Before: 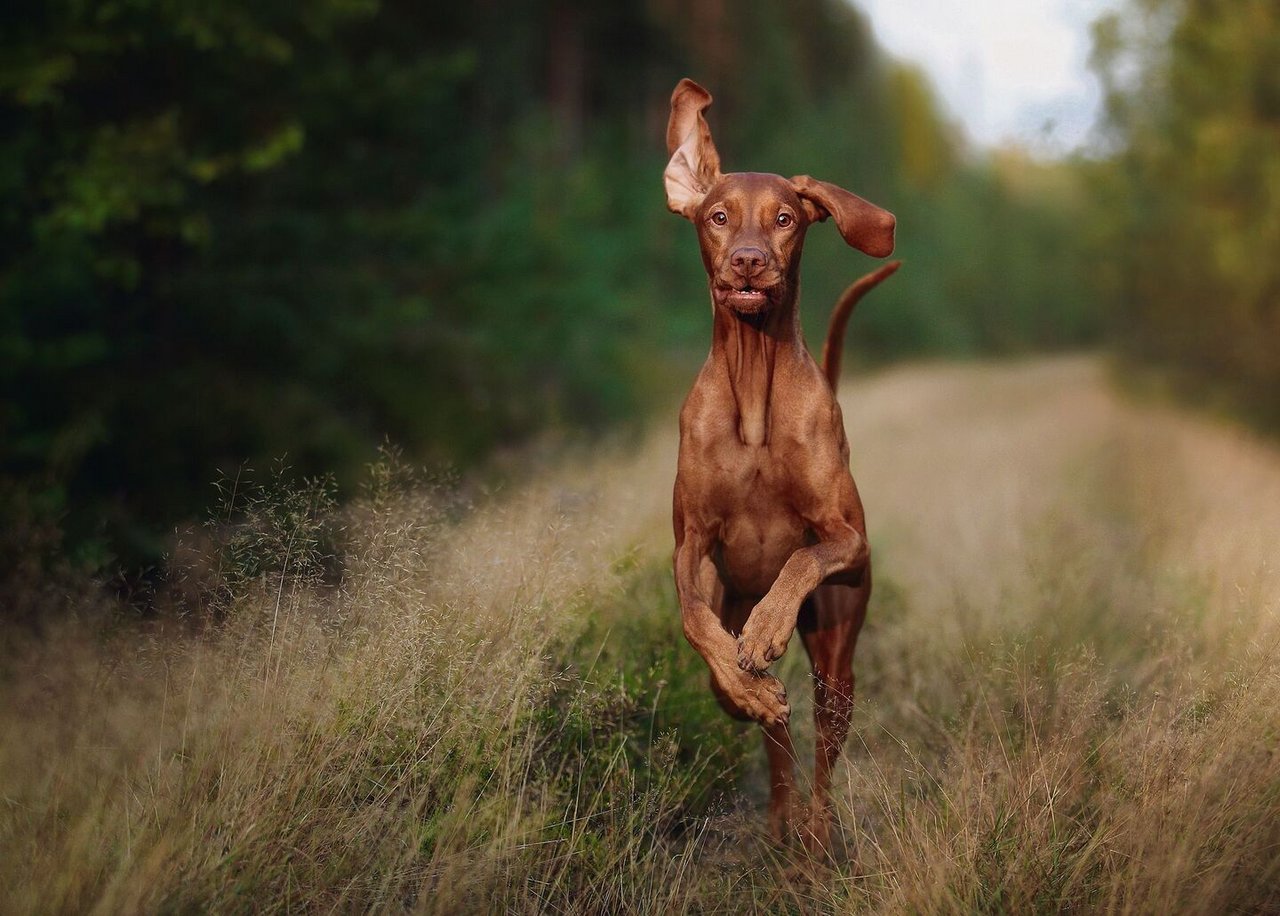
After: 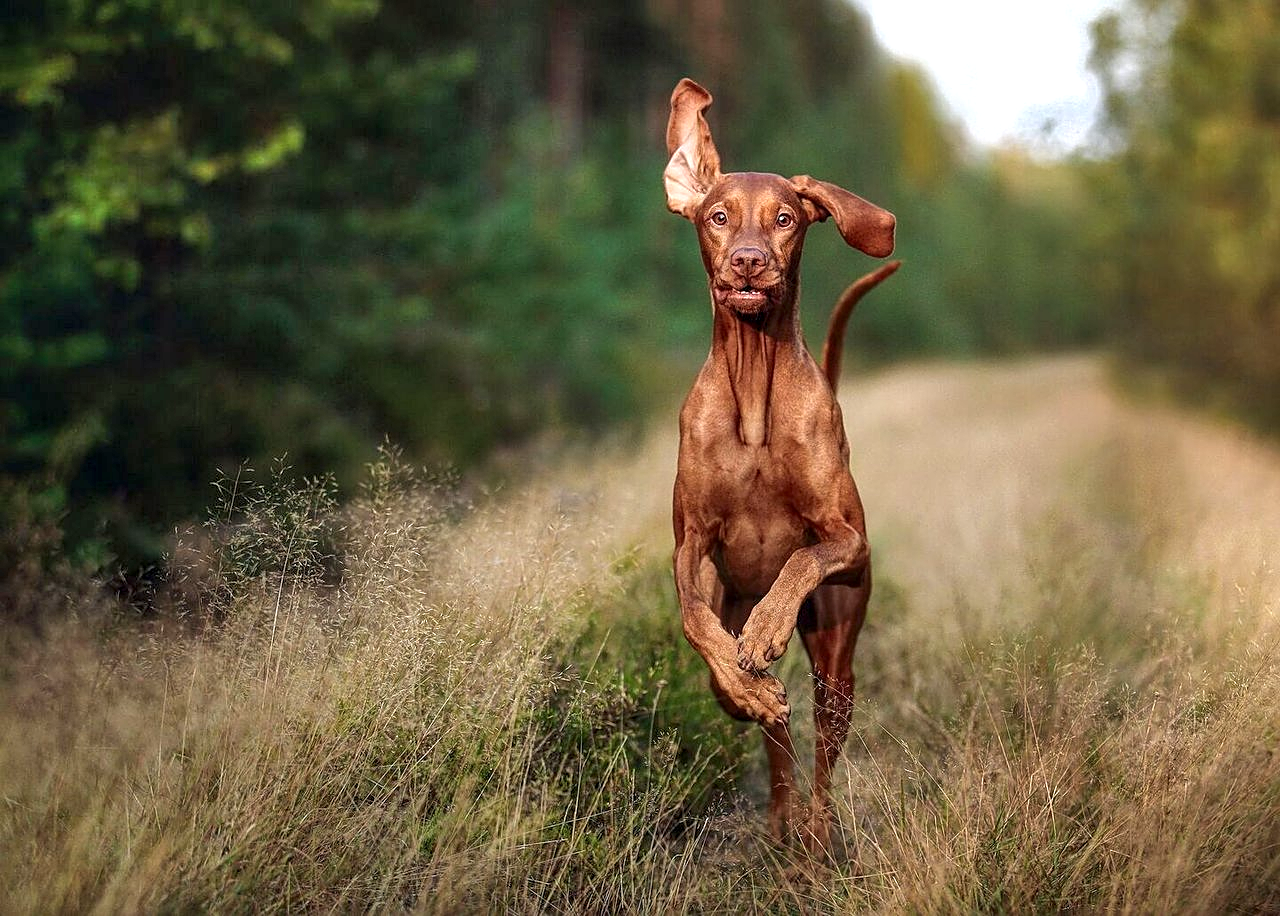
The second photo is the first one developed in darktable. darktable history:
exposure: black level correction 0.001, exposure 0.498 EV, compensate exposure bias true, compensate highlight preservation false
shadows and highlights: soften with gaussian
local contrast: detail 130%
sharpen: on, module defaults
